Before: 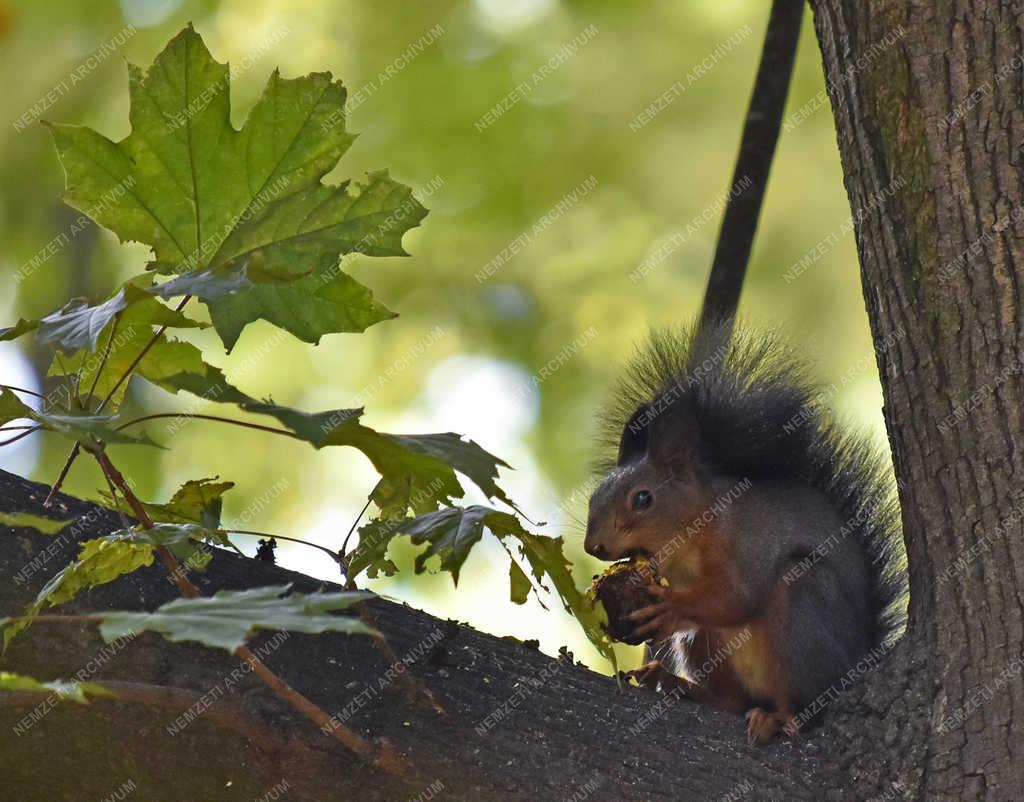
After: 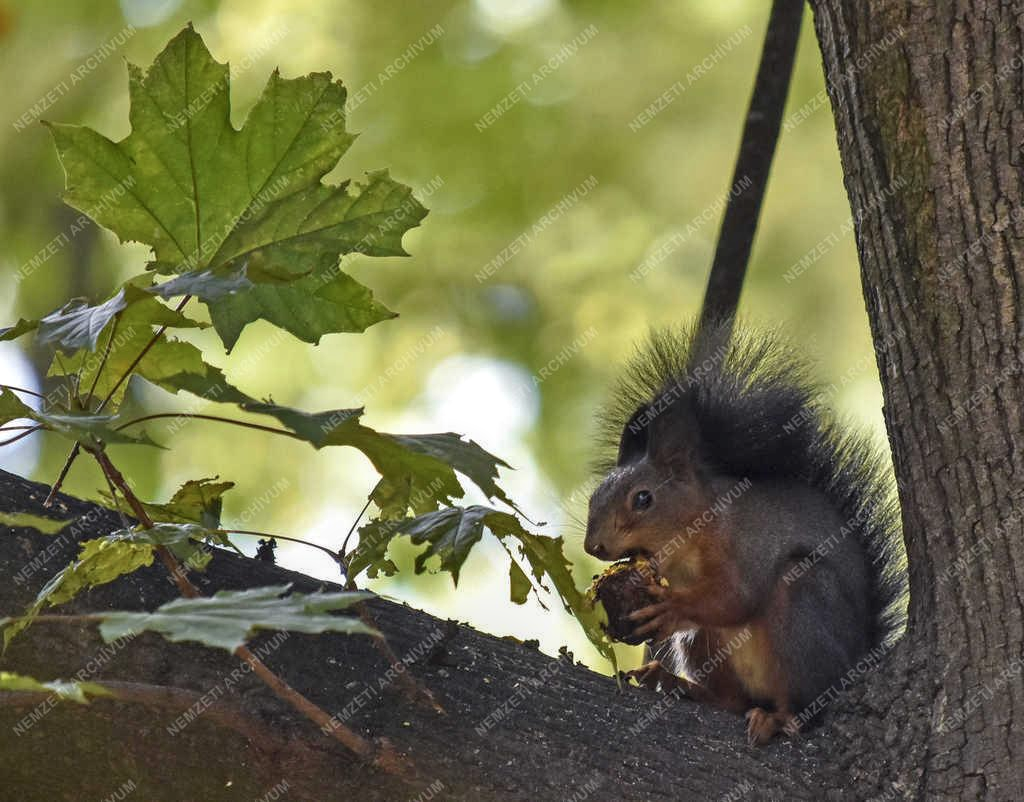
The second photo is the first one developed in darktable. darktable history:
local contrast: on, module defaults
contrast brightness saturation: saturation -0.1
